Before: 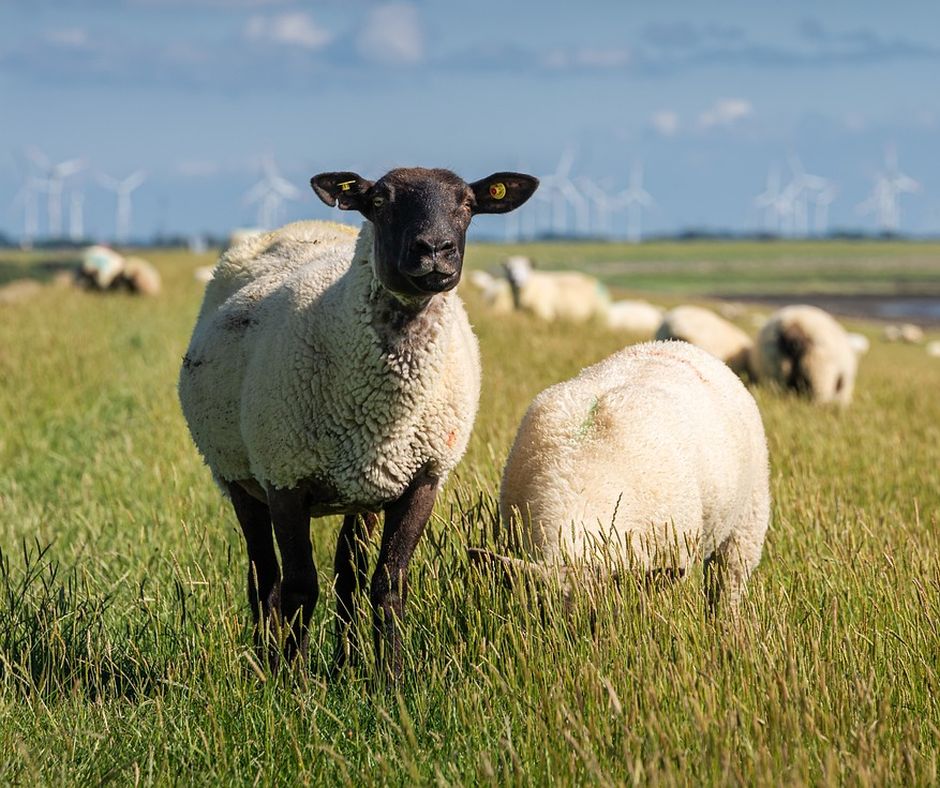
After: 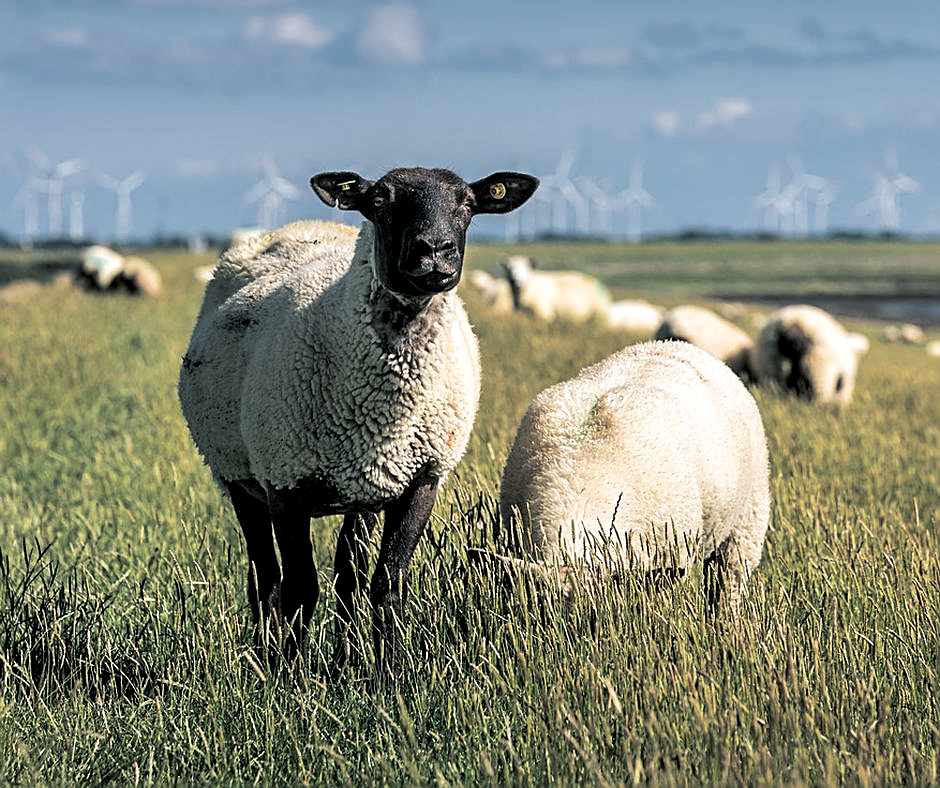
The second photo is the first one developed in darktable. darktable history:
sharpen: on, module defaults
split-toning: shadows › hue 201.6°, shadows › saturation 0.16, highlights › hue 50.4°, highlights › saturation 0.2, balance -49.9
contrast equalizer: y [[0.586, 0.584, 0.576, 0.565, 0.552, 0.539], [0.5 ×6], [0.97, 0.959, 0.919, 0.859, 0.789, 0.717], [0 ×6], [0 ×6]]
